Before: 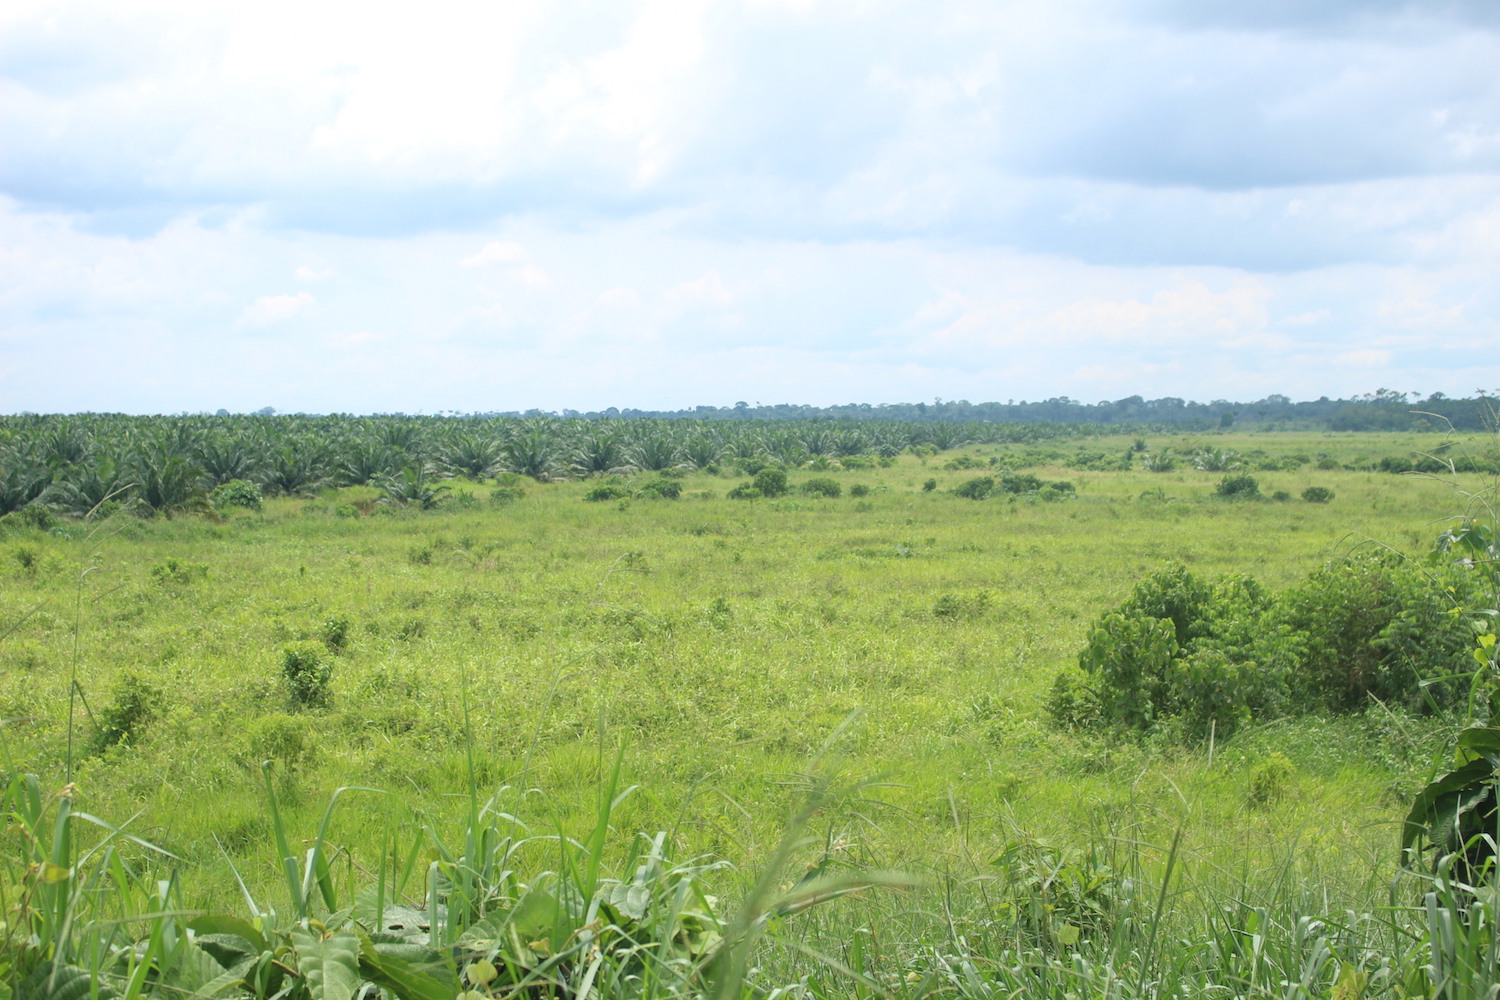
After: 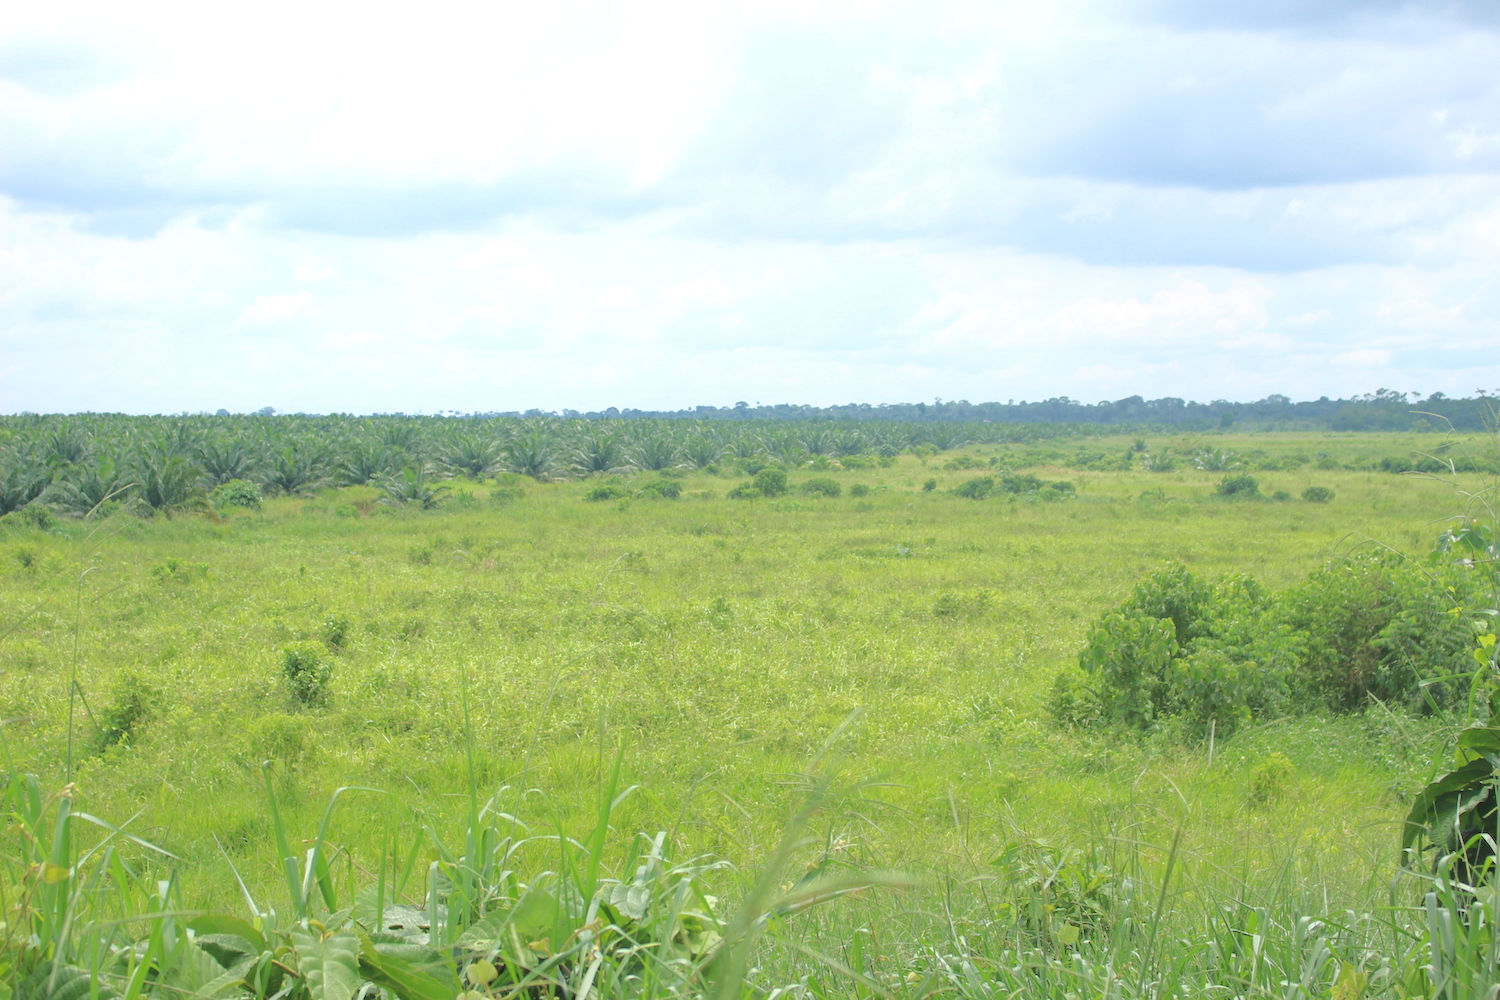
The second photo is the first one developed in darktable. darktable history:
tone equalizer: -8 EV -0.042 EV, -7 EV 0.005 EV, -6 EV -0.006 EV, -5 EV 0.006 EV, -4 EV -0.035 EV, -3 EV -0.236 EV, -2 EV -0.658 EV, -1 EV -0.972 EV, +0 EV -0.965 EV, edges refinement/feathering 500, mask exposure compensation -1.57 EV, preserve details no
exposure: black level correction 0, exposure 1.097 EV, compensate highlight preservation false
